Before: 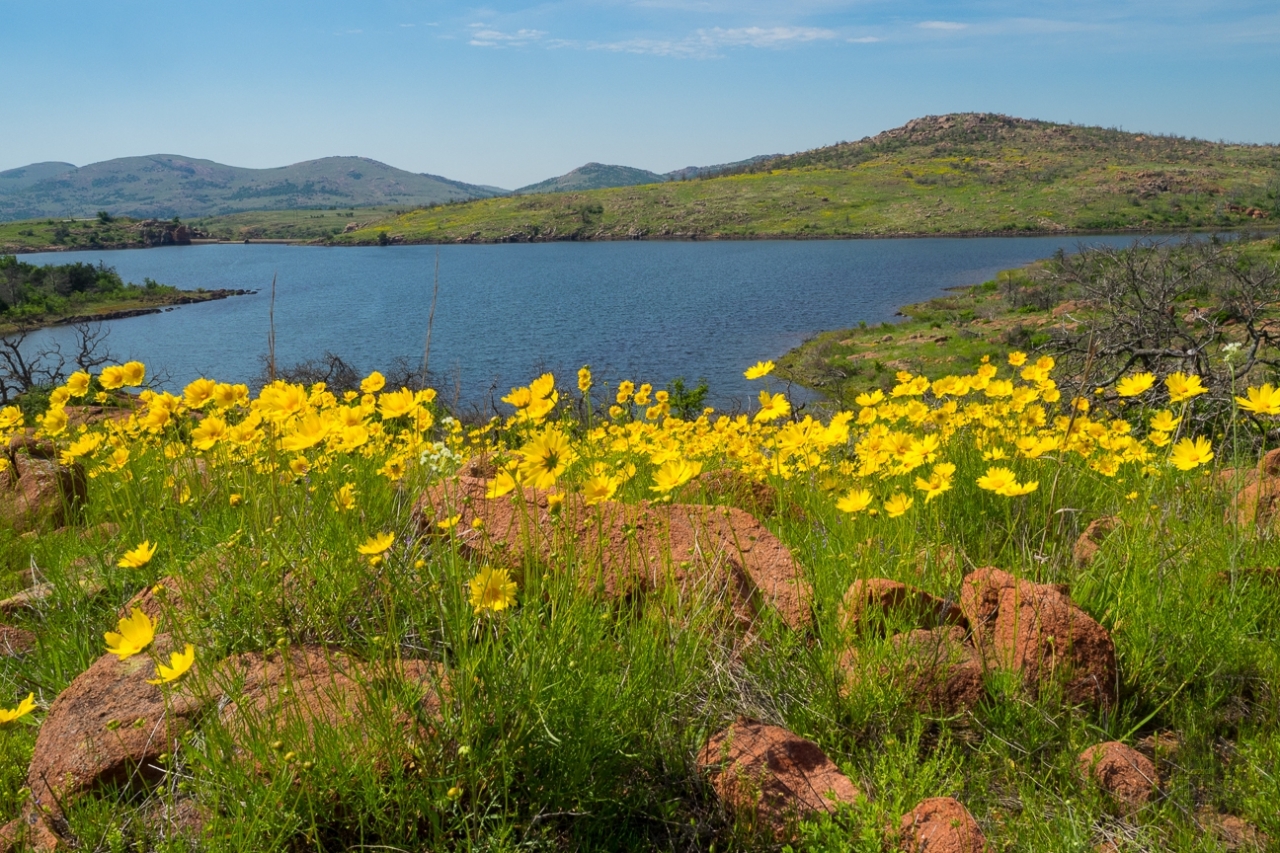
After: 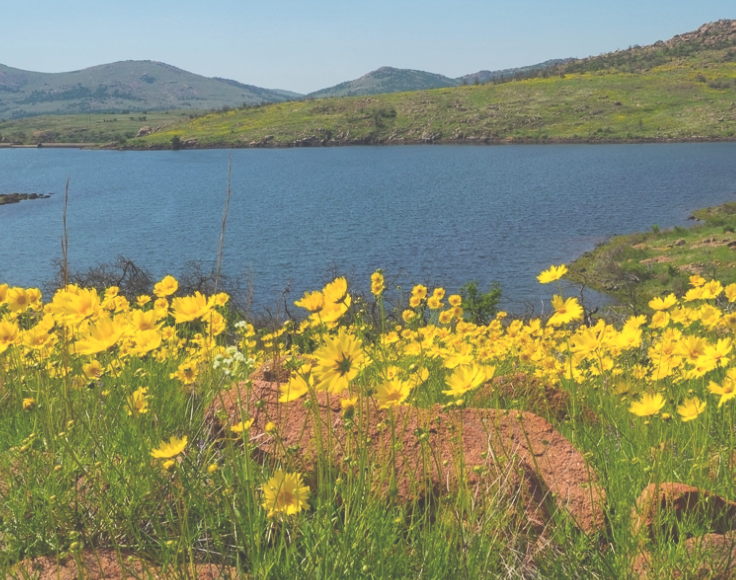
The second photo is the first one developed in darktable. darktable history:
exposure: black level correction -0.042, exposure 0.06 EV, compensate exposure bias true, compensate highlight preservation false
crop: left 16.241%, top 11.292%, right 26.188%, bottom 20.657%
